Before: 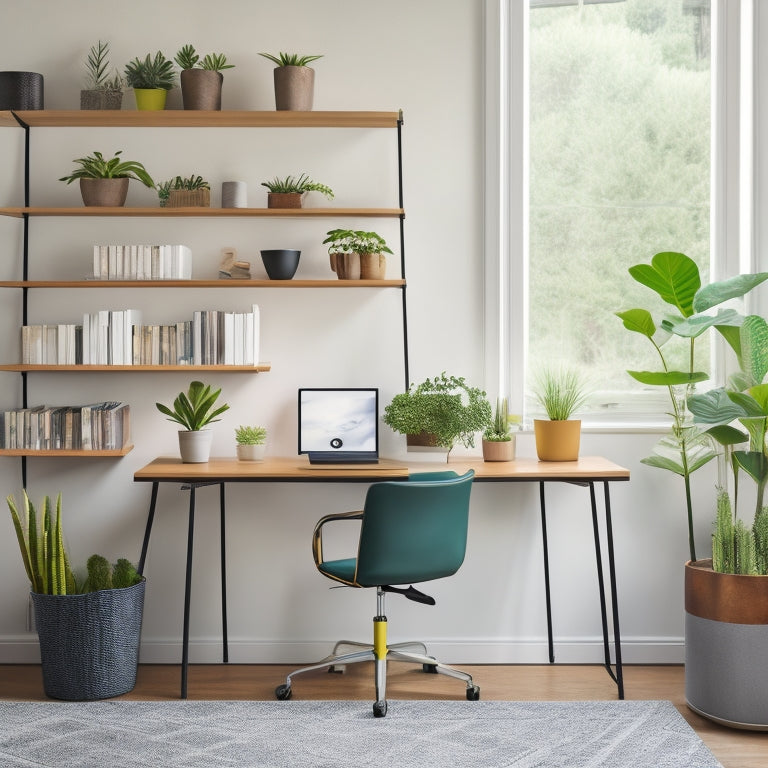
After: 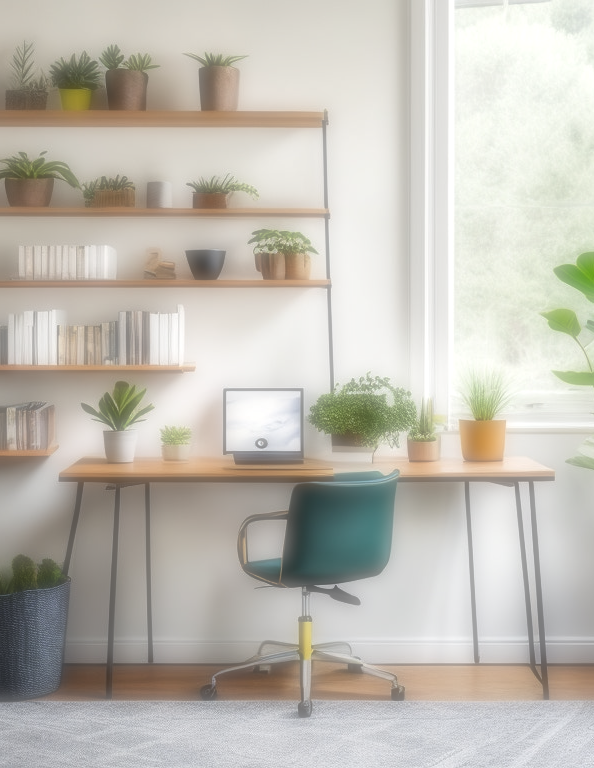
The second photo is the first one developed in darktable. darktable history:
soften: on, module defaults
local contrast: highlights 100%, shadows 100%, detail 120%, midtone range 0.2
levels: levels [0.016, 0.5, 0.996]
crop: left 9.88%, right 12.664%
exposure: exposure 0.127 EV, compensate highlight preservation false
